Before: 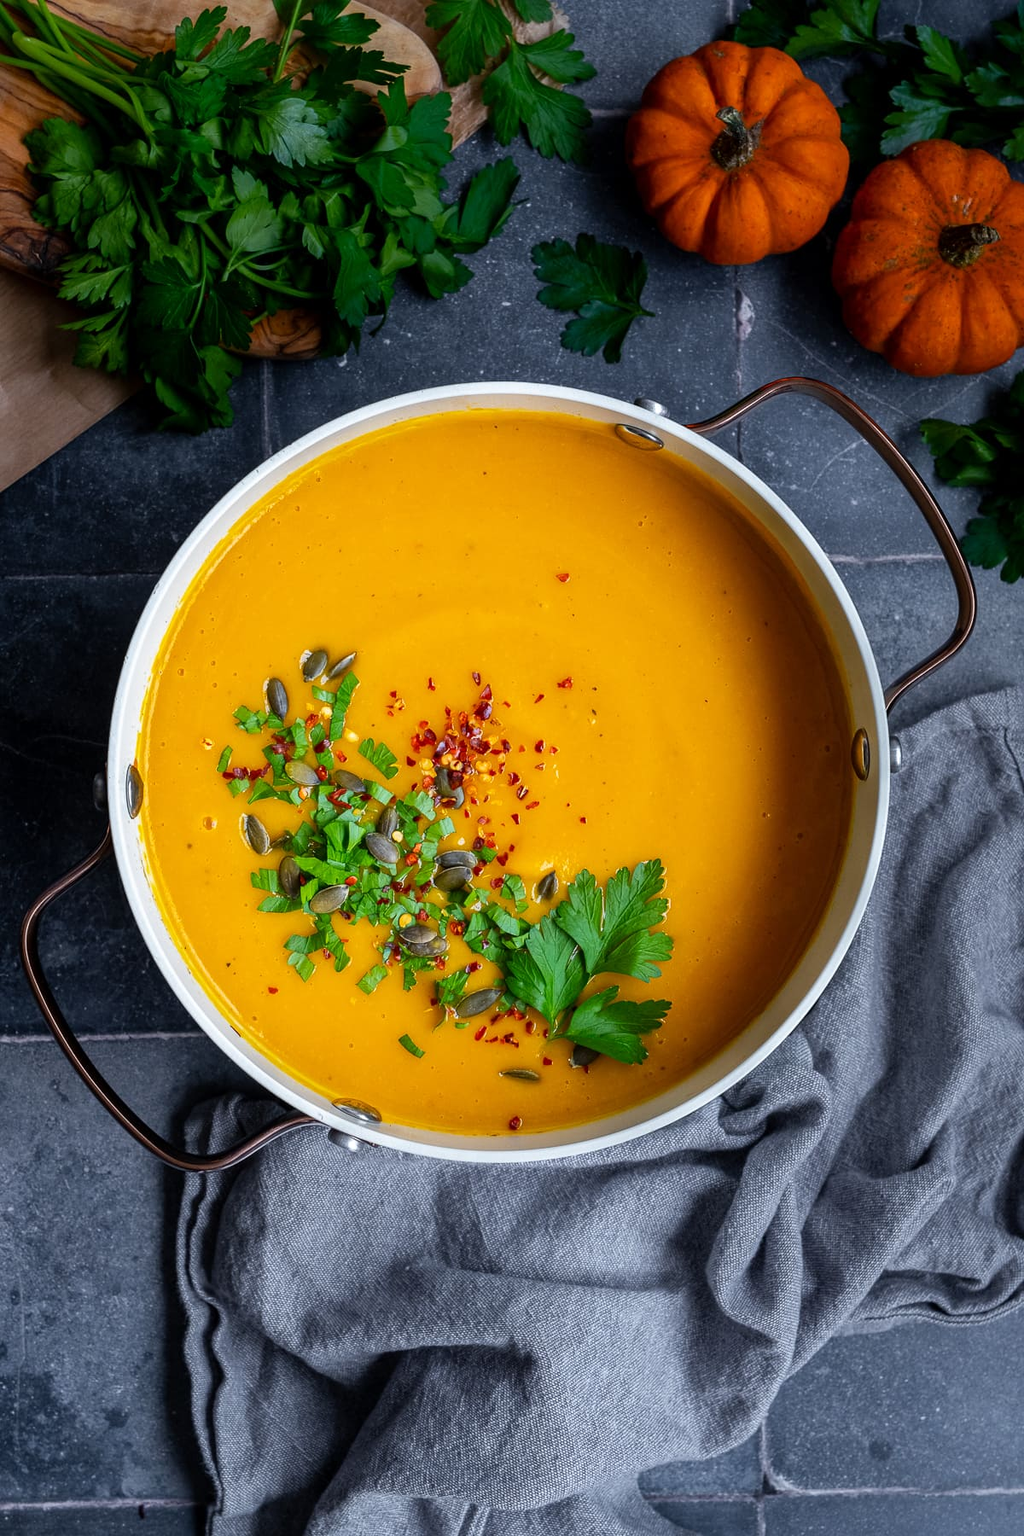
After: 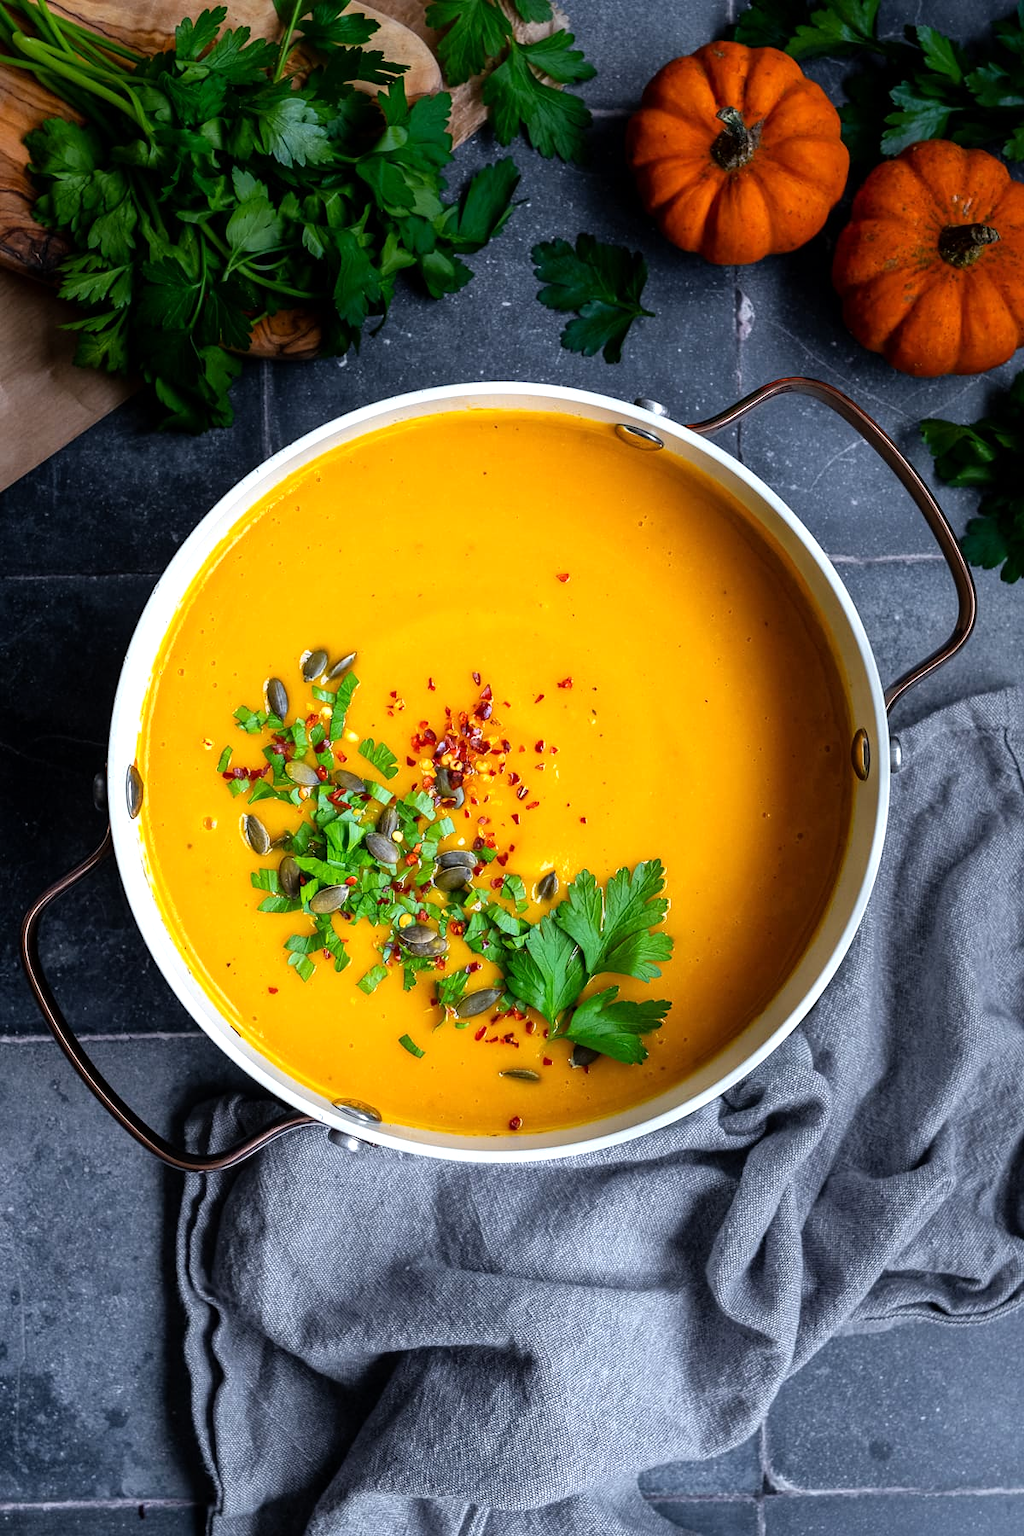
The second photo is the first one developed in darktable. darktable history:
tone equalizer: -8 EV -0.417 EV, -7 EV -0.401 EV, -6 EV -0.302 EV, -5 EV -0.229 EV, -3 EV 0.249 EV, -2 EV 0.336 EV, -1 EV 0.385 EV, +0 EV 0.409 EV
